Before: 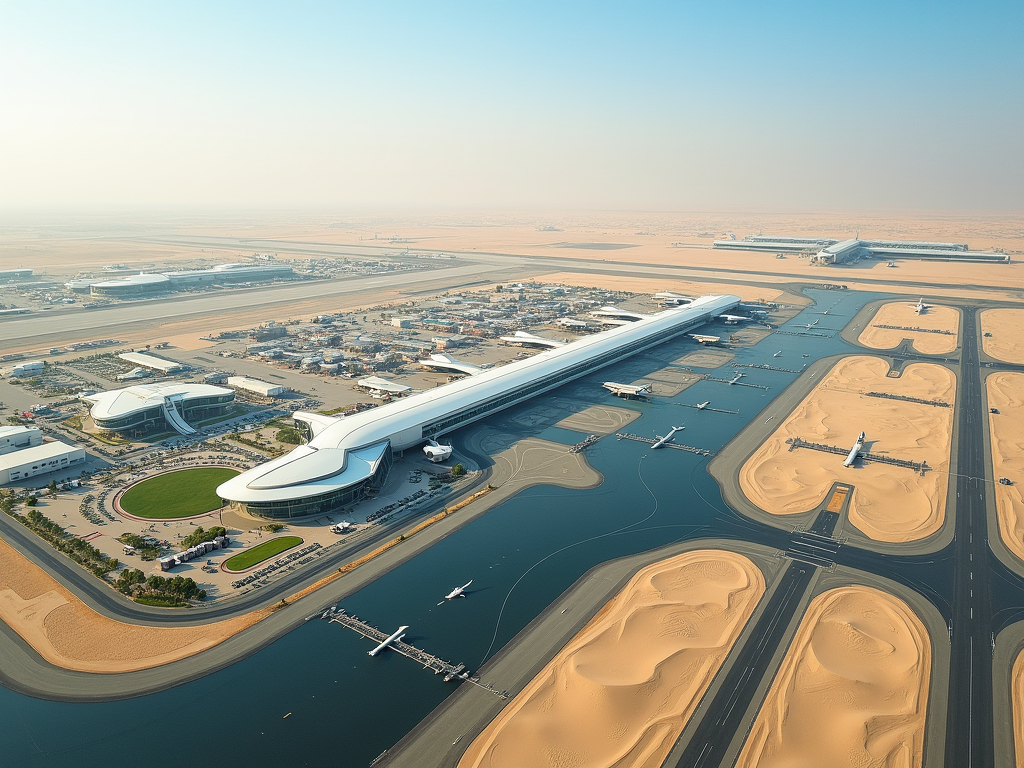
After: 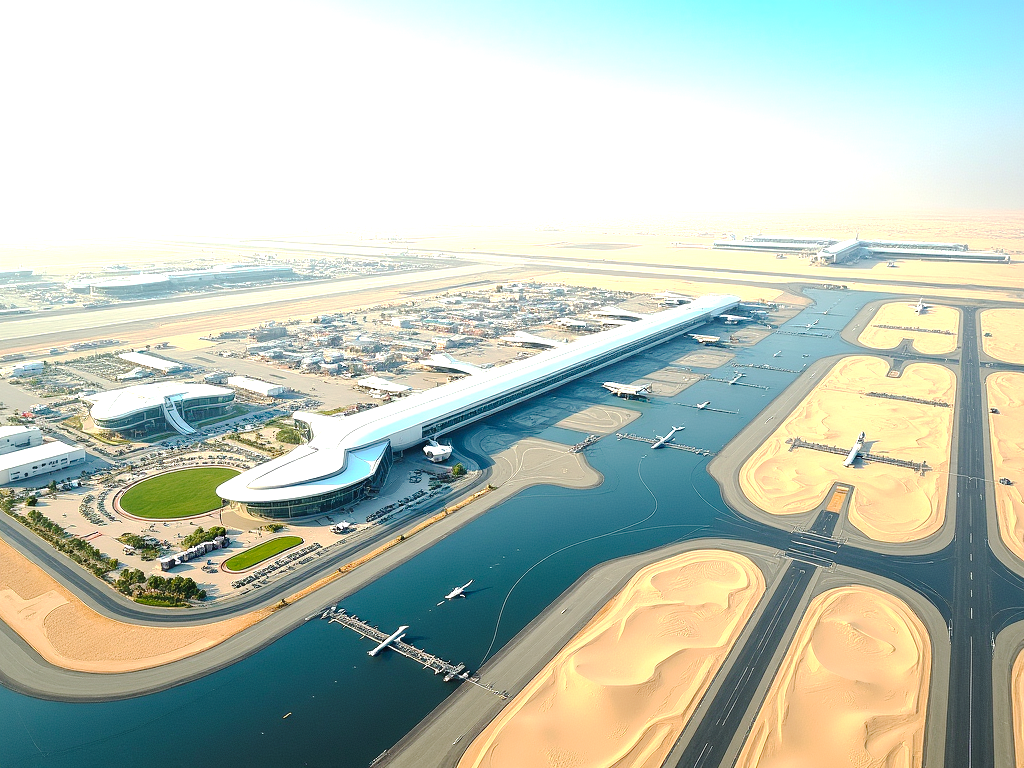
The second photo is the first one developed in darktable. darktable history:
tone curve: curves: ch0 [(0, 0) (0.003, 0.012) (0.011, 0.014) (0.025, 0.02) (0.044, 0.034) (0.069, 0.047) (0.1, 0.063) (0.136, 0.086) (0.177, 0.131) (0.224, 0.183) (0.277, 0.243) (0.335, 0.317) (0.399, 0.403) (0.468, 0.488) (0.543, 0.573) (0.623, 0.649) (0.709, 0.718) (0.801, 0.795) (0.898, 0.872) (1, 1)], preserve colors none
exposure: black level correction 0.001, exposure 0.955 EV, compensate exposure bias true, compensate highlight preservation false
